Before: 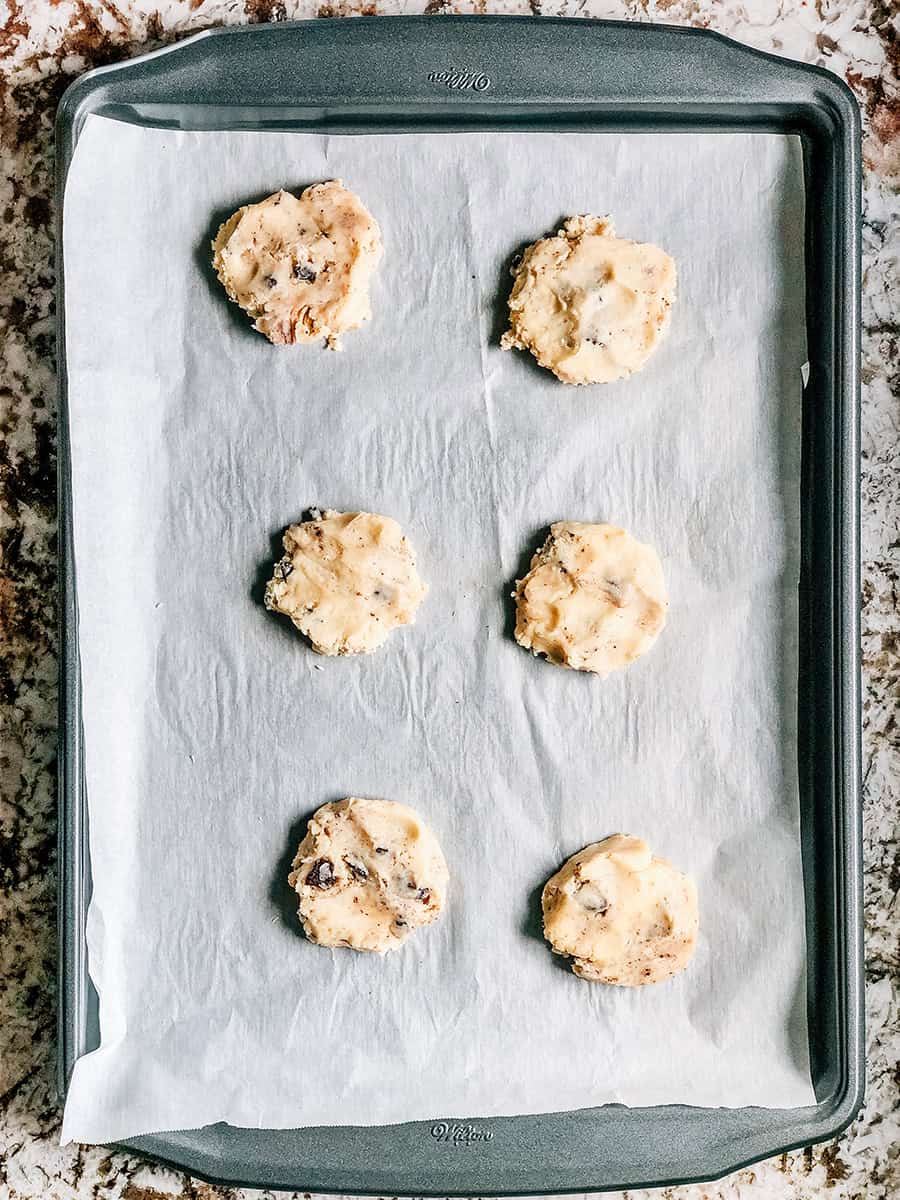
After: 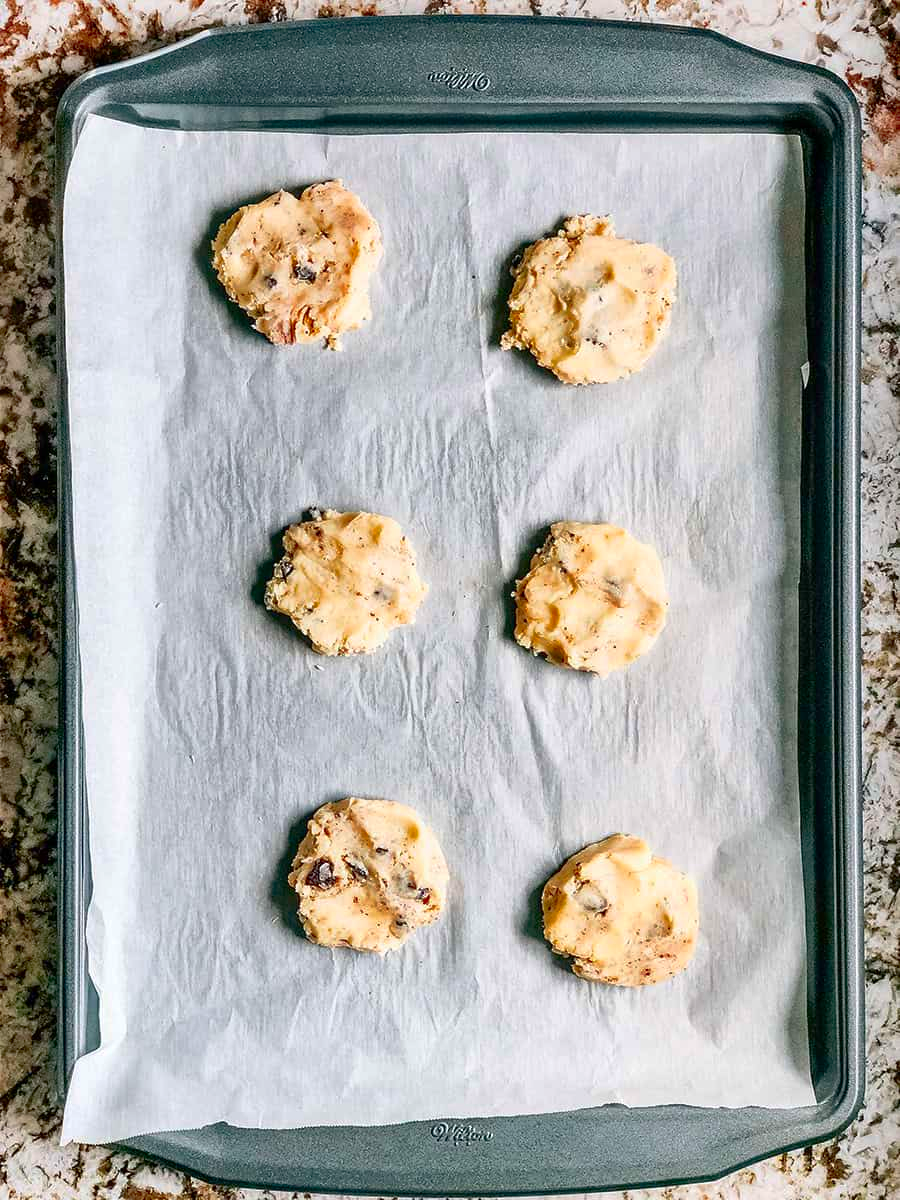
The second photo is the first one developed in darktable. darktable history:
contrast brightness saturation: contrast 0.18, saturation 0.3
shadows and highlights: on, module defaults
